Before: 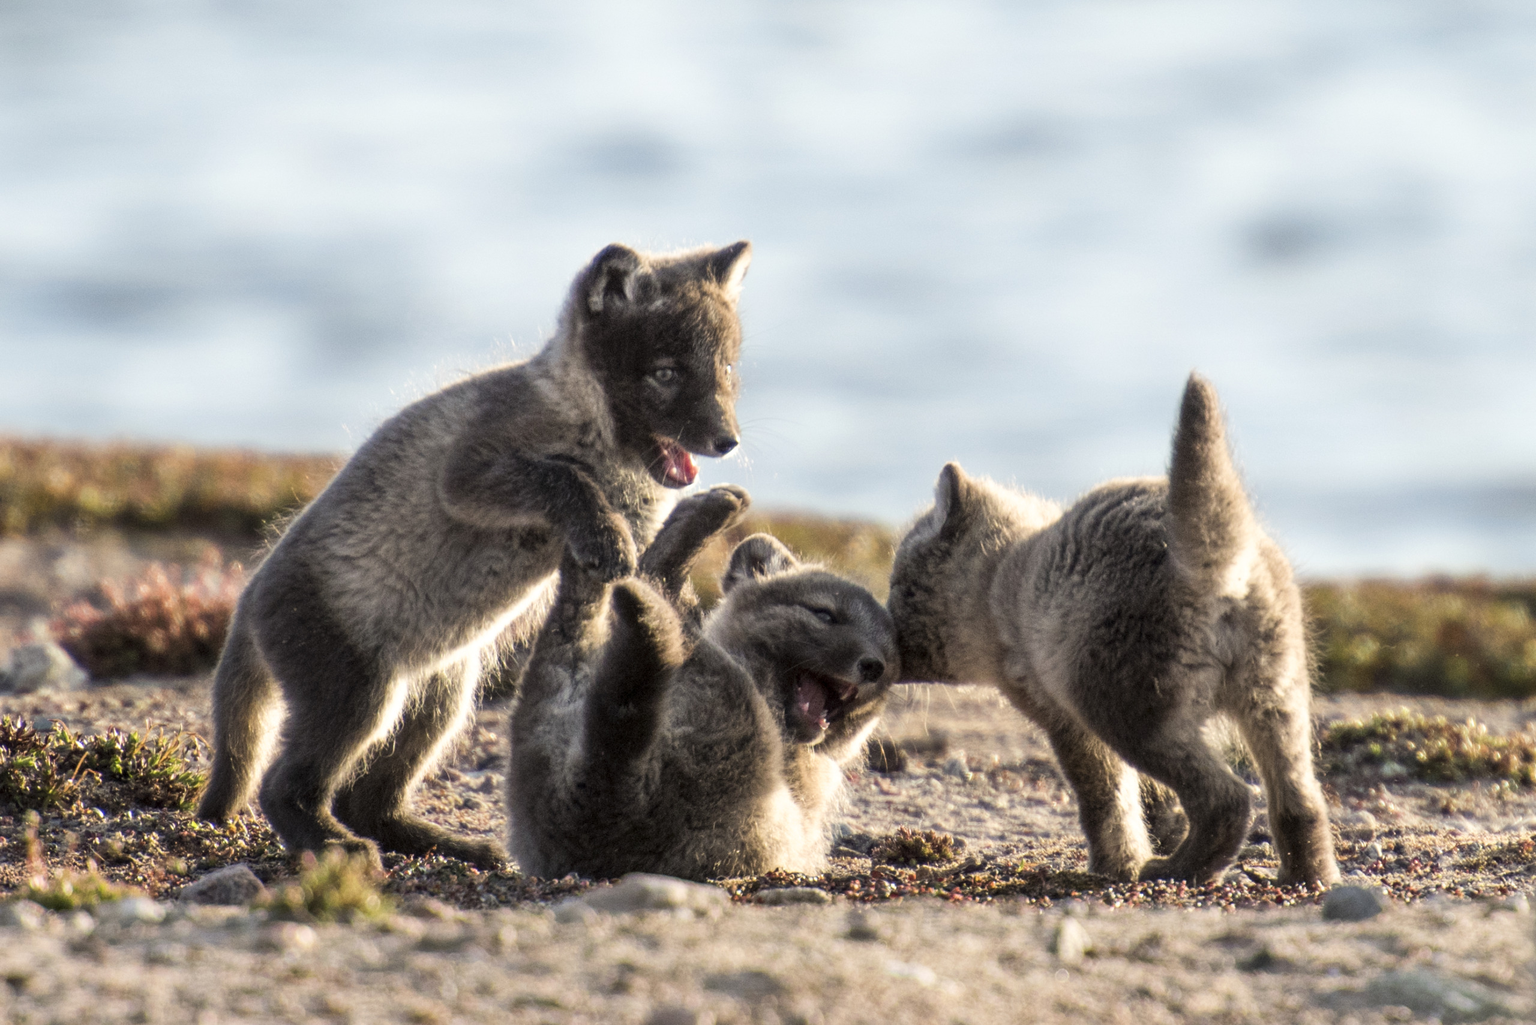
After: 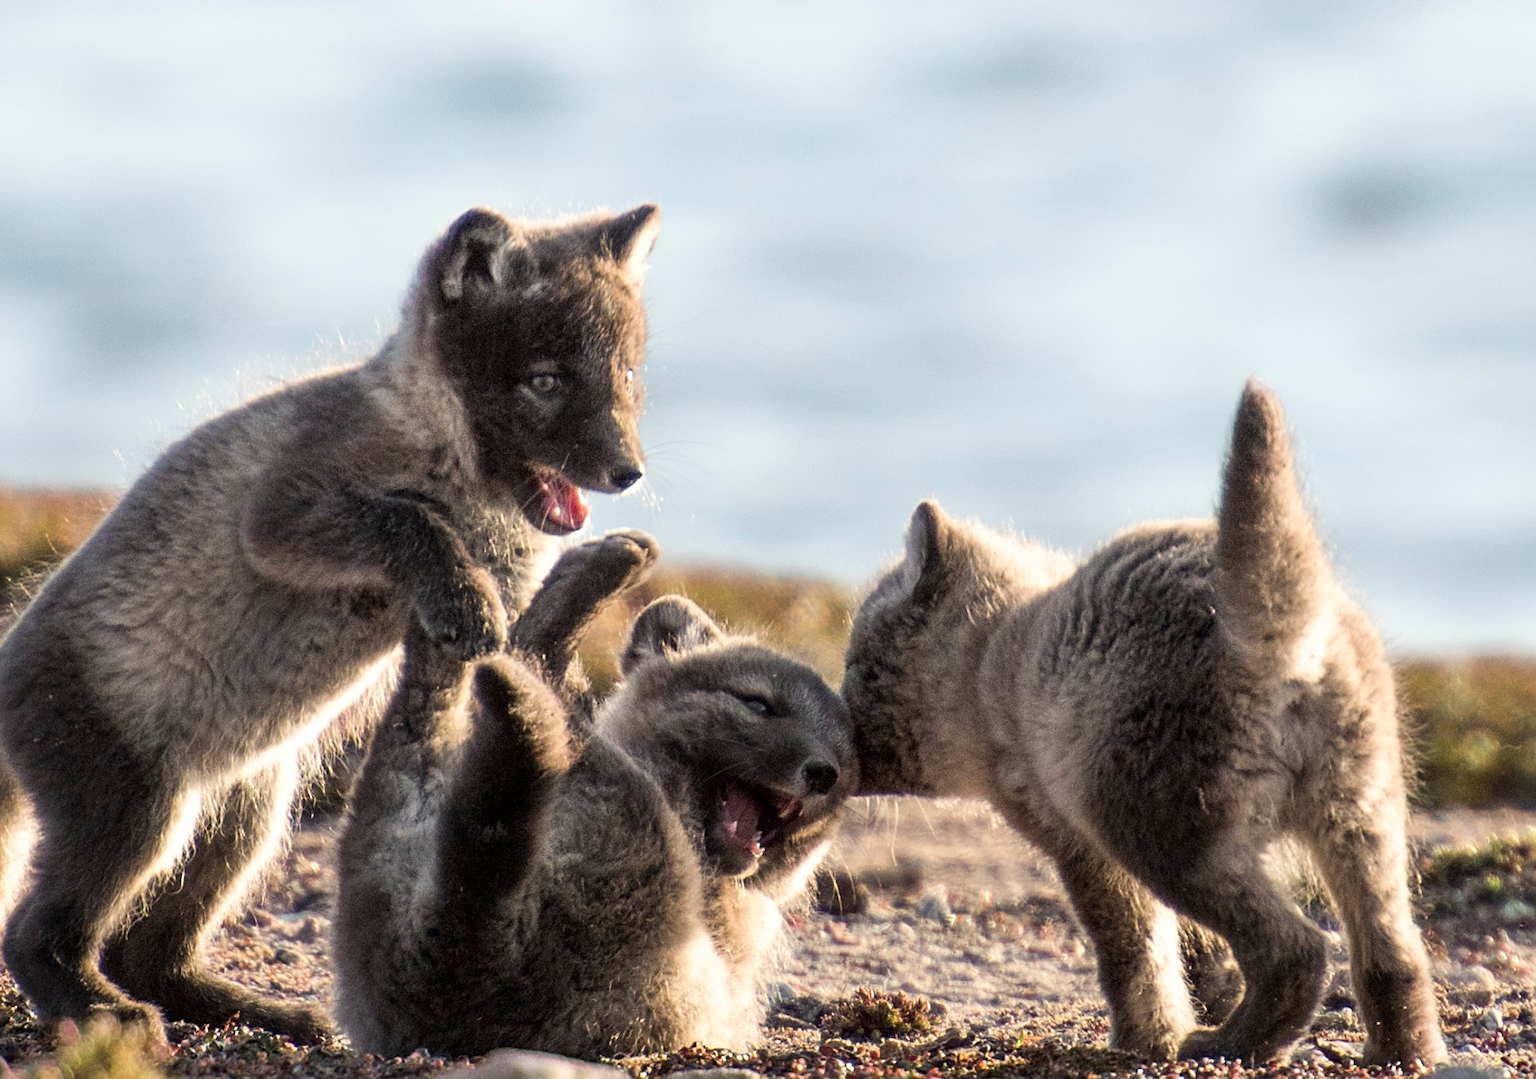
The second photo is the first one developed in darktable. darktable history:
crop: left 16.768%, top 8.653%, right 8.362%, bottom 12.485%
sharpen: on, module defaults
